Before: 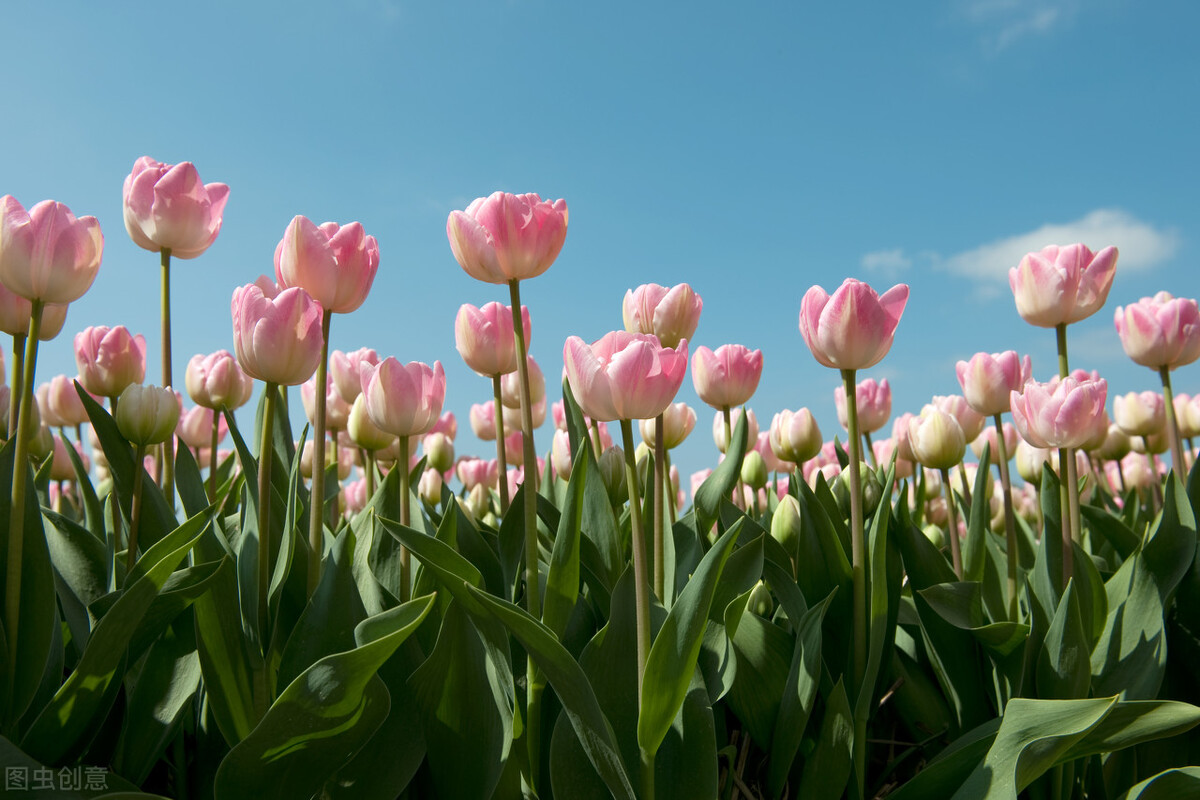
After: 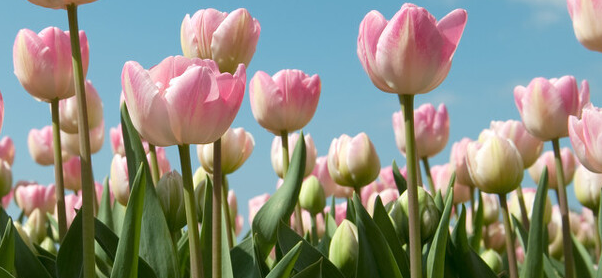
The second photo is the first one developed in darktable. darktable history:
crop: left 36.881%, top 34.482%, right 12.933%, bottom 30.666%
